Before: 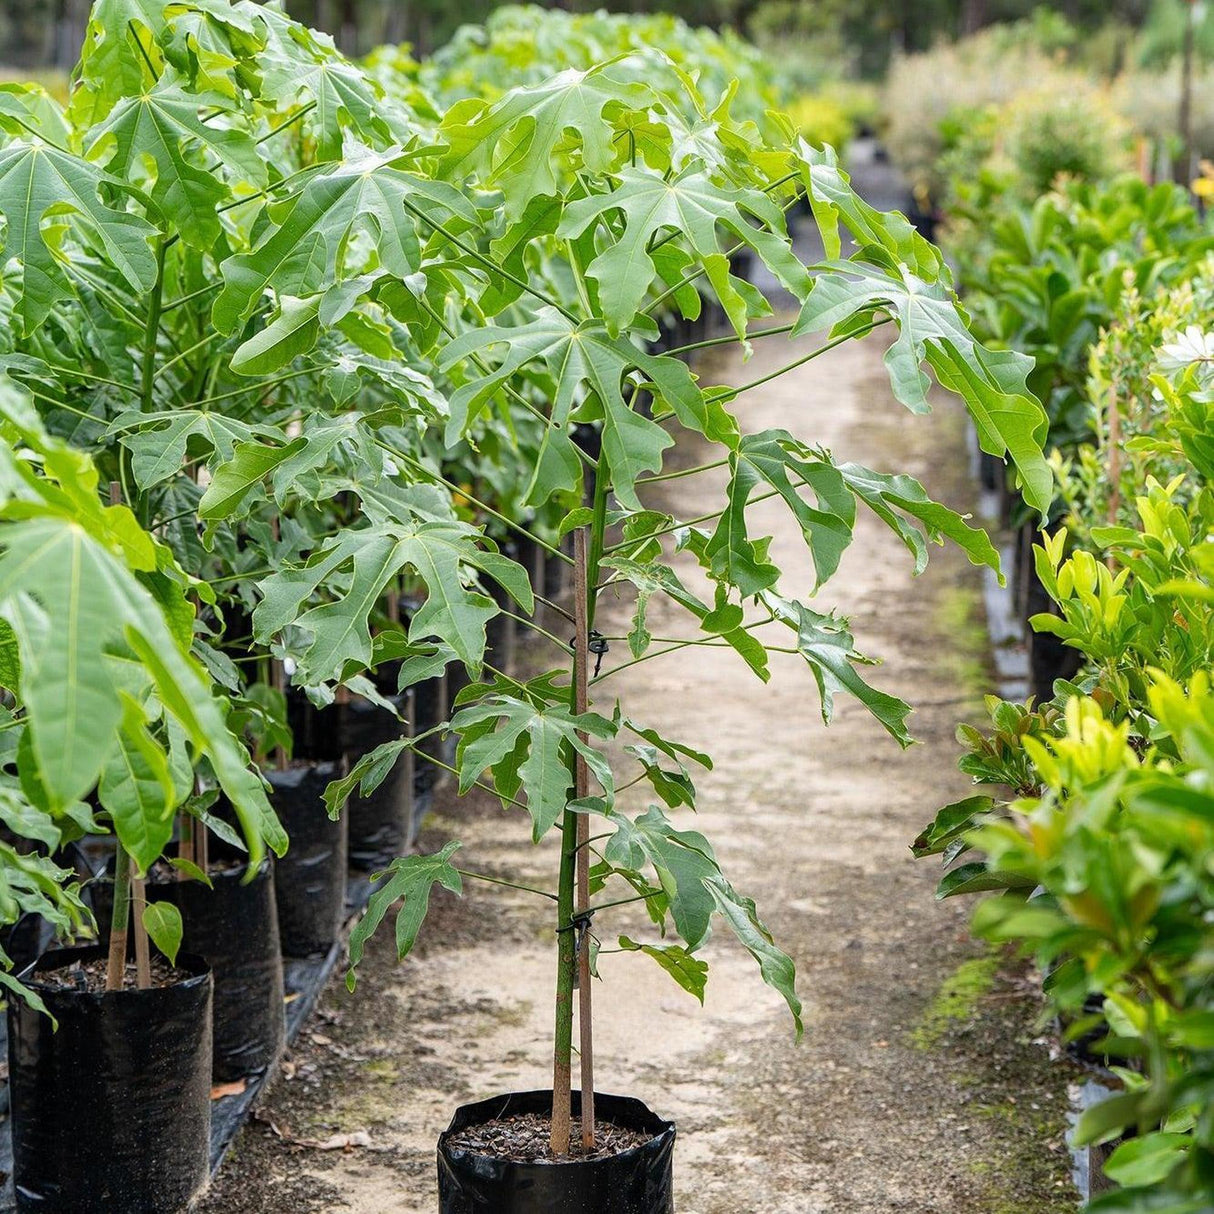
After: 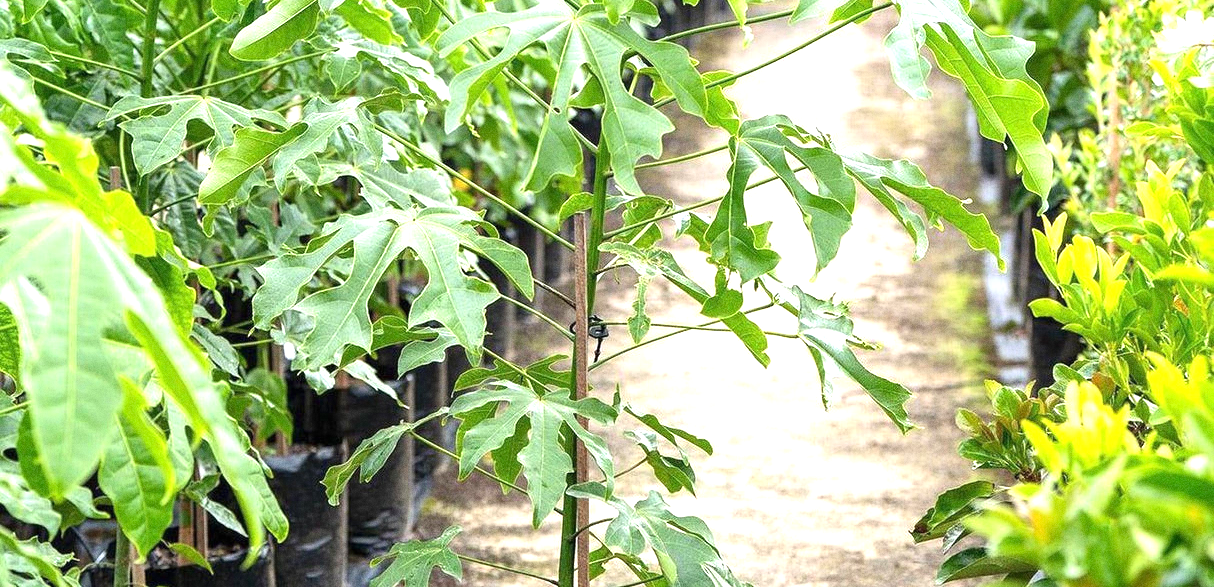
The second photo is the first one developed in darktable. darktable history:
grain: coarseness 0.09 ISO
crop and rotate: top 26.056%, bottom 25.543%
exposure: black level correction 0, exposure 1 EV, compensate exposure bias true, compensate highlight preservation false
